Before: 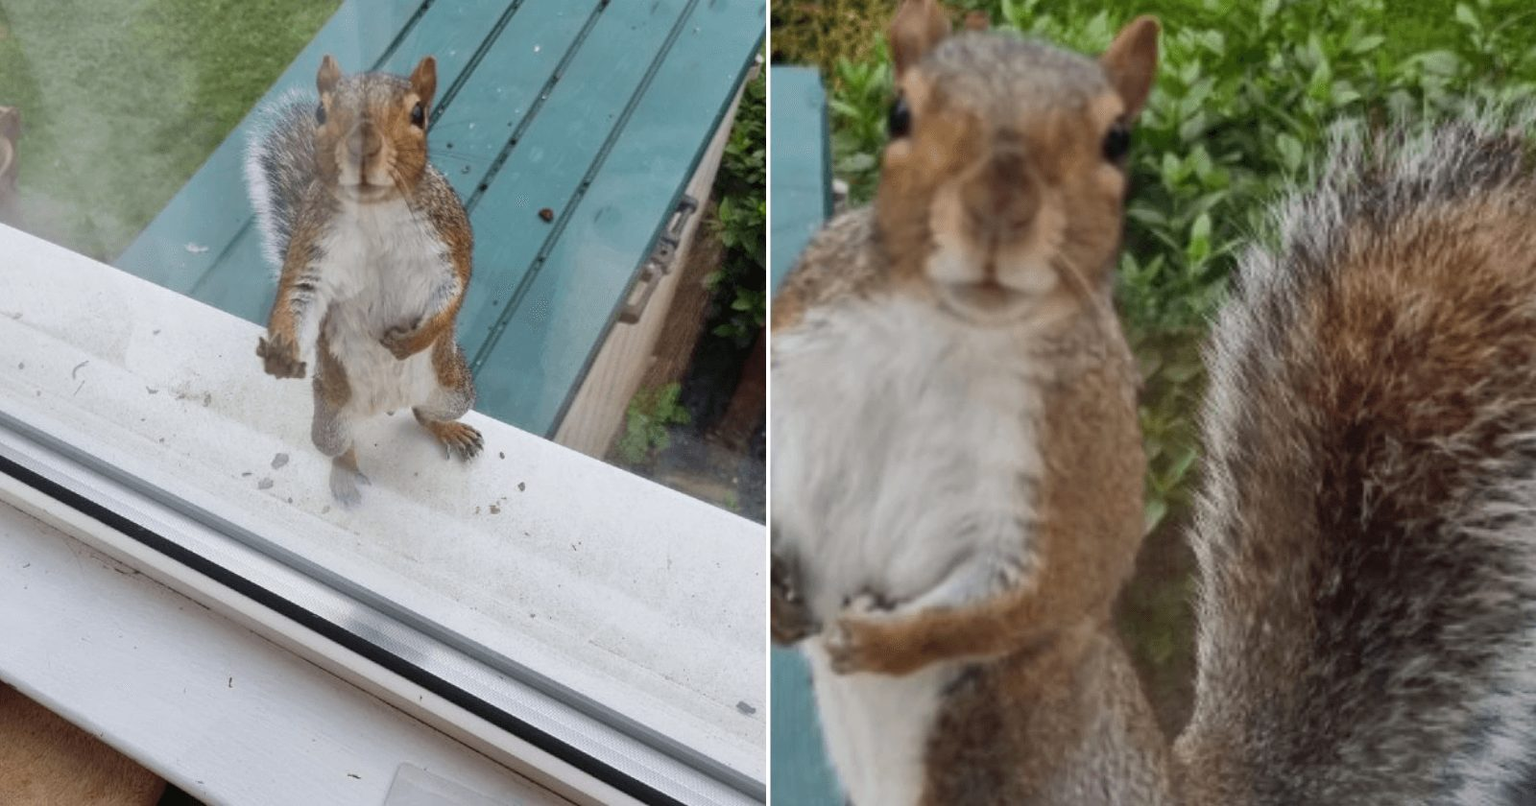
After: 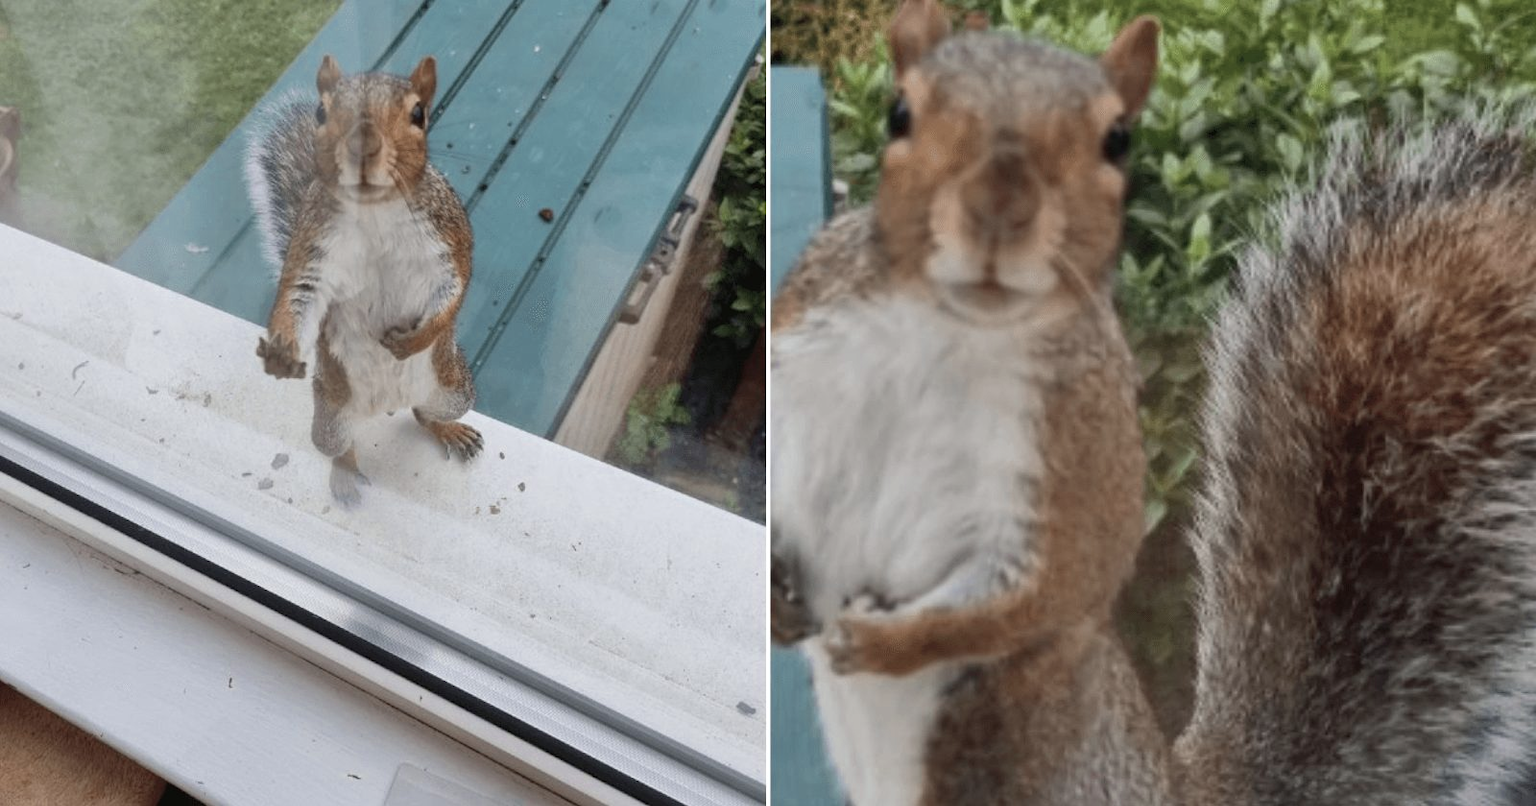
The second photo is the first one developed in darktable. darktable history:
color zones: curves: ch0 [(0, 0.473) (0.001, 0.473) (0.226, 0.548) (0.4, 0.589) (0.525, 0.54) (0.728, 0.403) (0.999, 0.473) (1, 0.473)]; ch1 [(0, 0.619) (0.001, 0.619) (0.234, 0.388) (0.4, 0.372) (0.528, 0.422) (0.732, 0.53) (0.999, 0.619) (1, 0.619)]; ch2 [(0, 0.547) (0.001, 0.547) (0.226, 0.45) (0.4, 0.525) (0.525, 0.585) (0.8, 0.511) (0.999, 0.547) (1, 0.547)]
